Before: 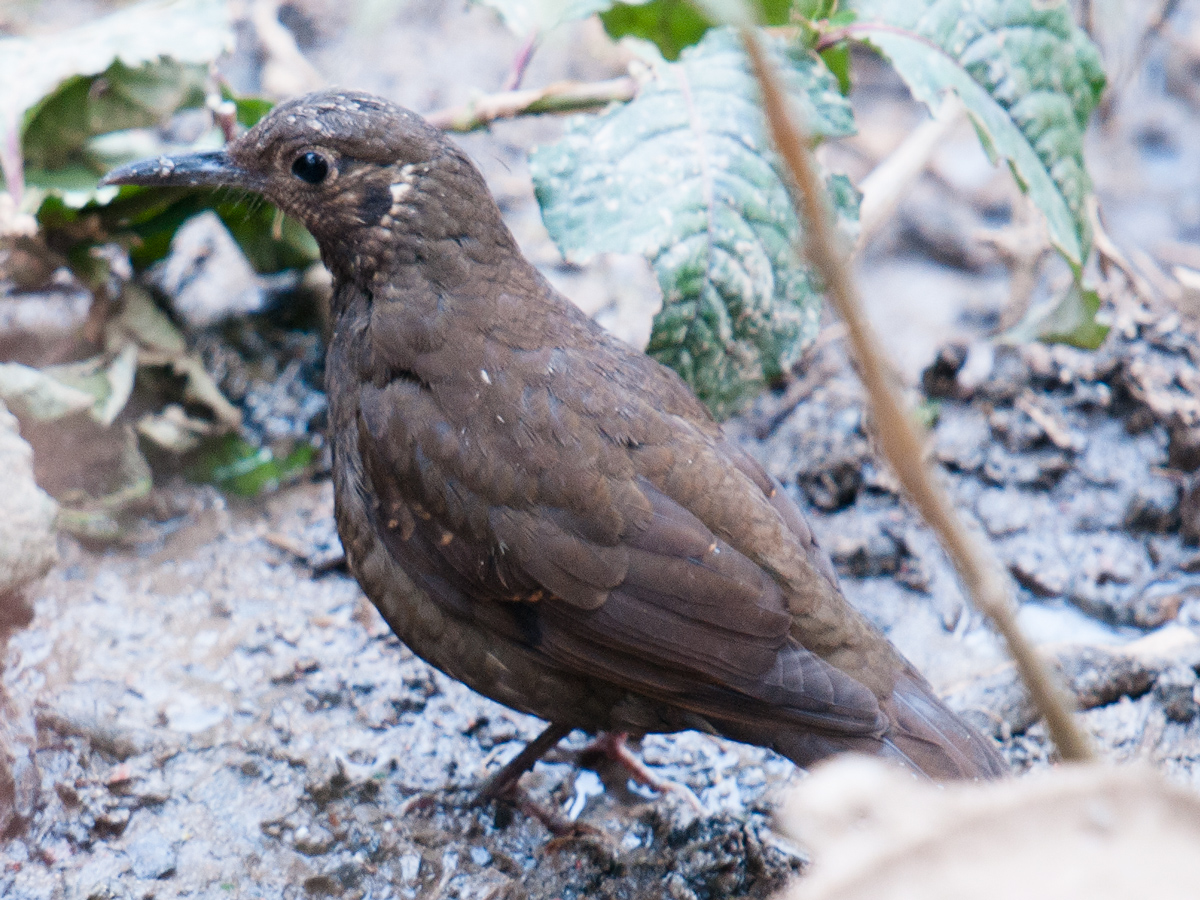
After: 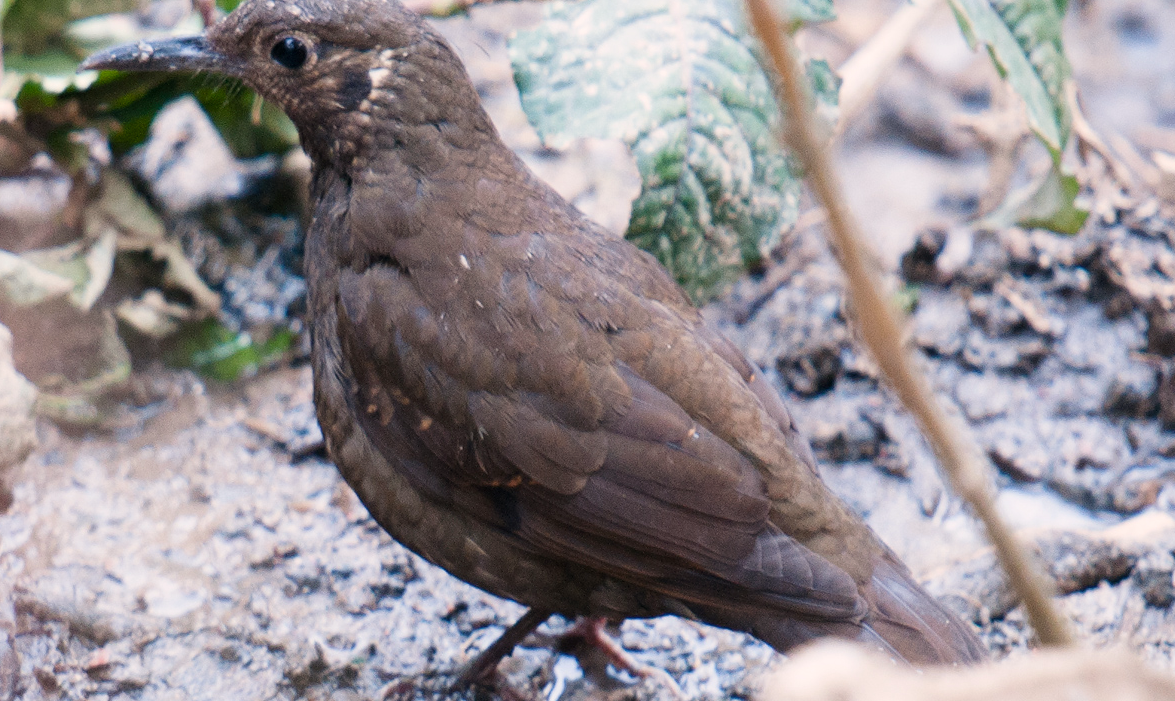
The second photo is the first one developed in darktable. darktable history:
color correction: highlights a* 3.84, highlights b* 5.07
crop and rotate: left 1.814%, top 12.818%, right 0.25%, bottom 9.225%
